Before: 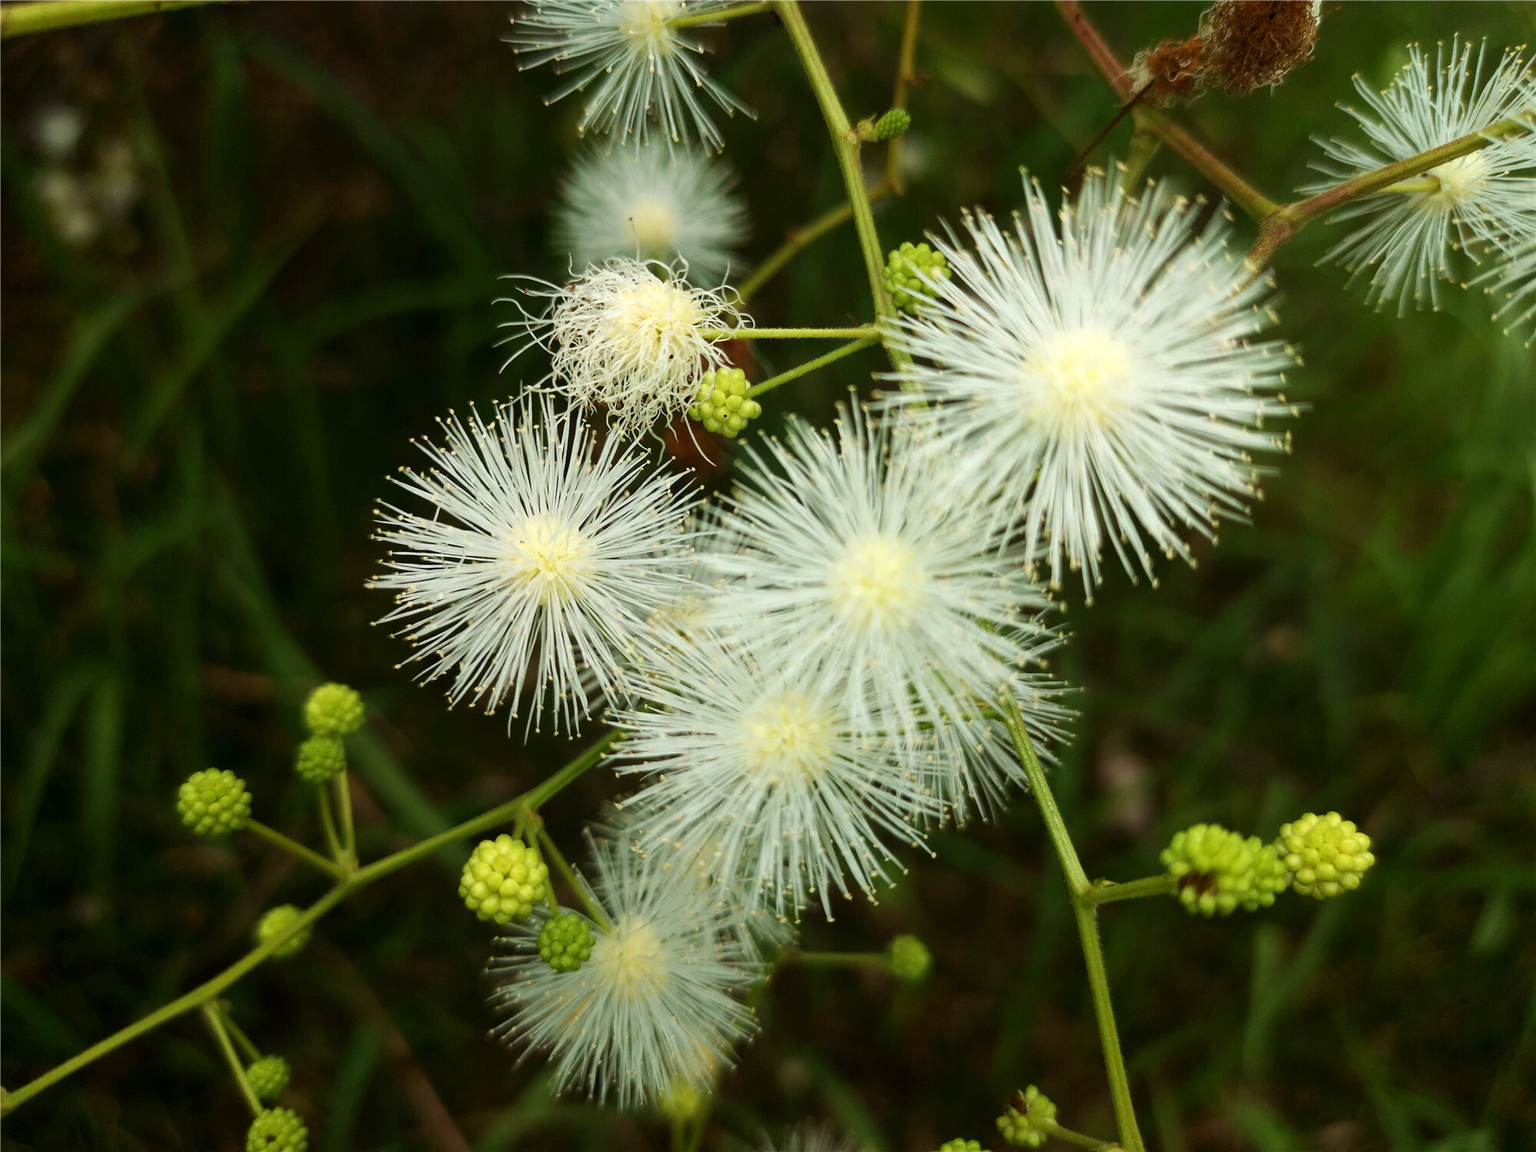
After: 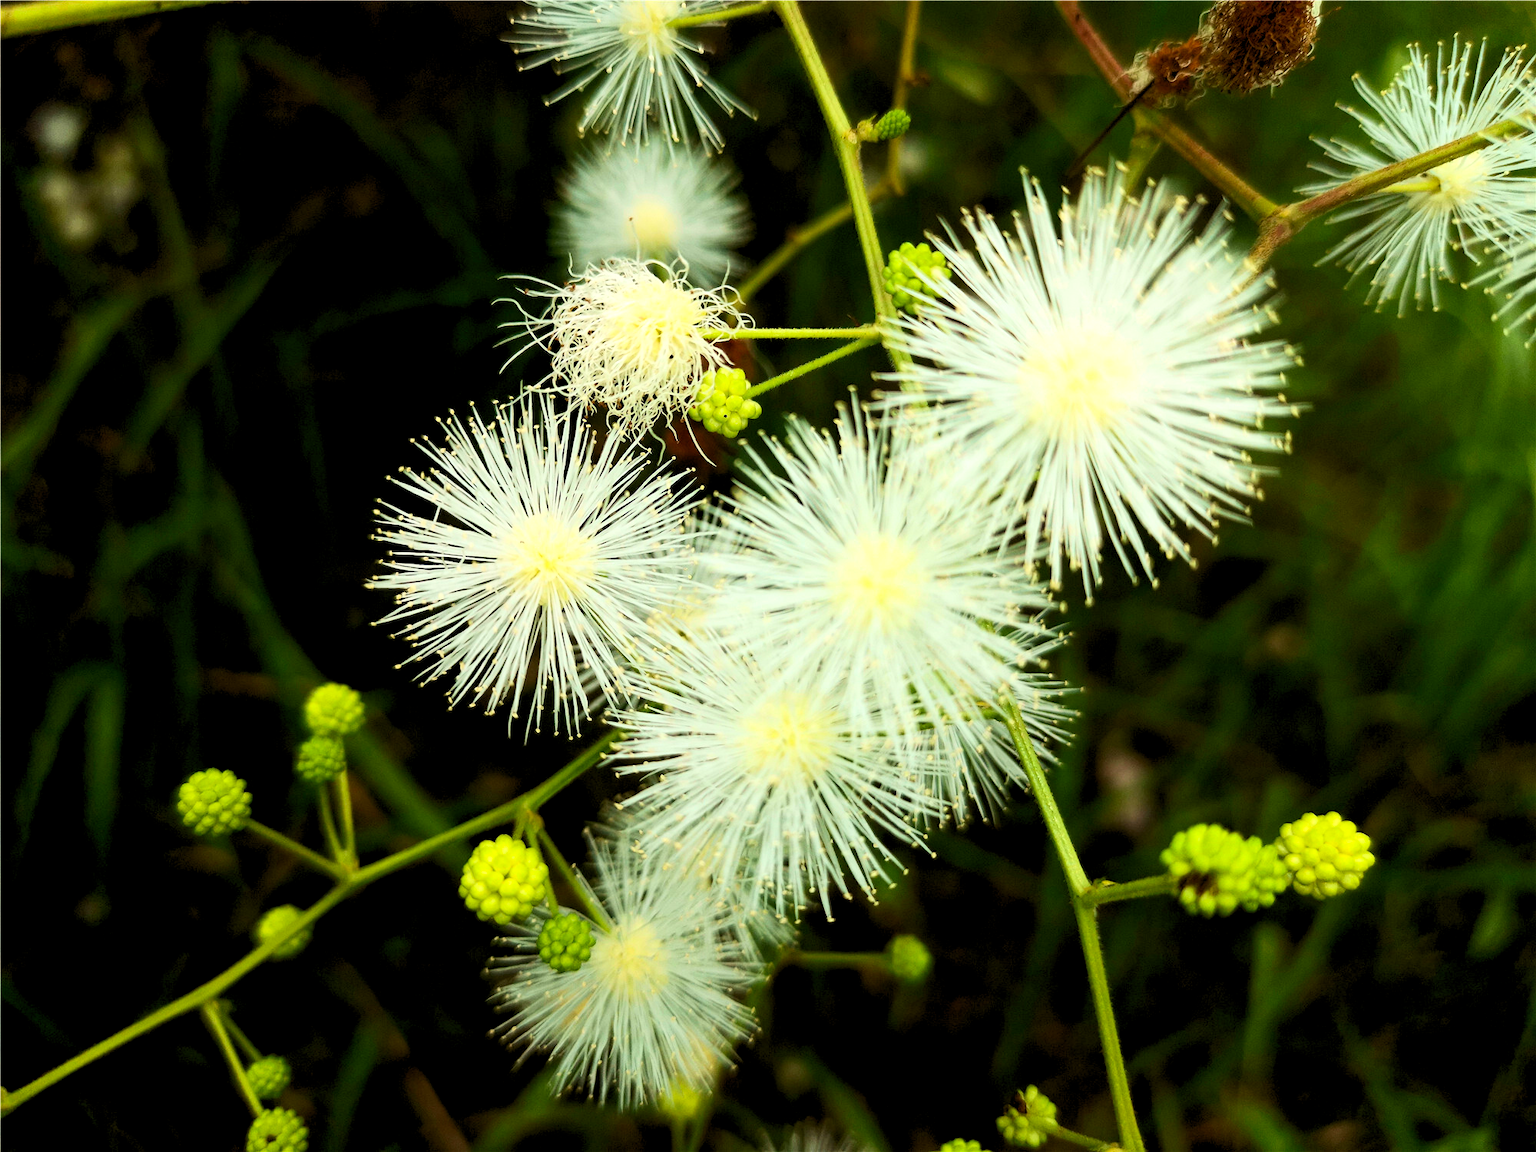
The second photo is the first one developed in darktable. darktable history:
contrast brightness saturation: contrast 0.23, brightness 0.1, saturation 0.29
rgb levels: levels [[0.01, 0.419, 0.839], [0, 0.5, 1], [0, 0.5, 1]]
exposure: exposure 0.02 EV, compensate highlight preservation false
